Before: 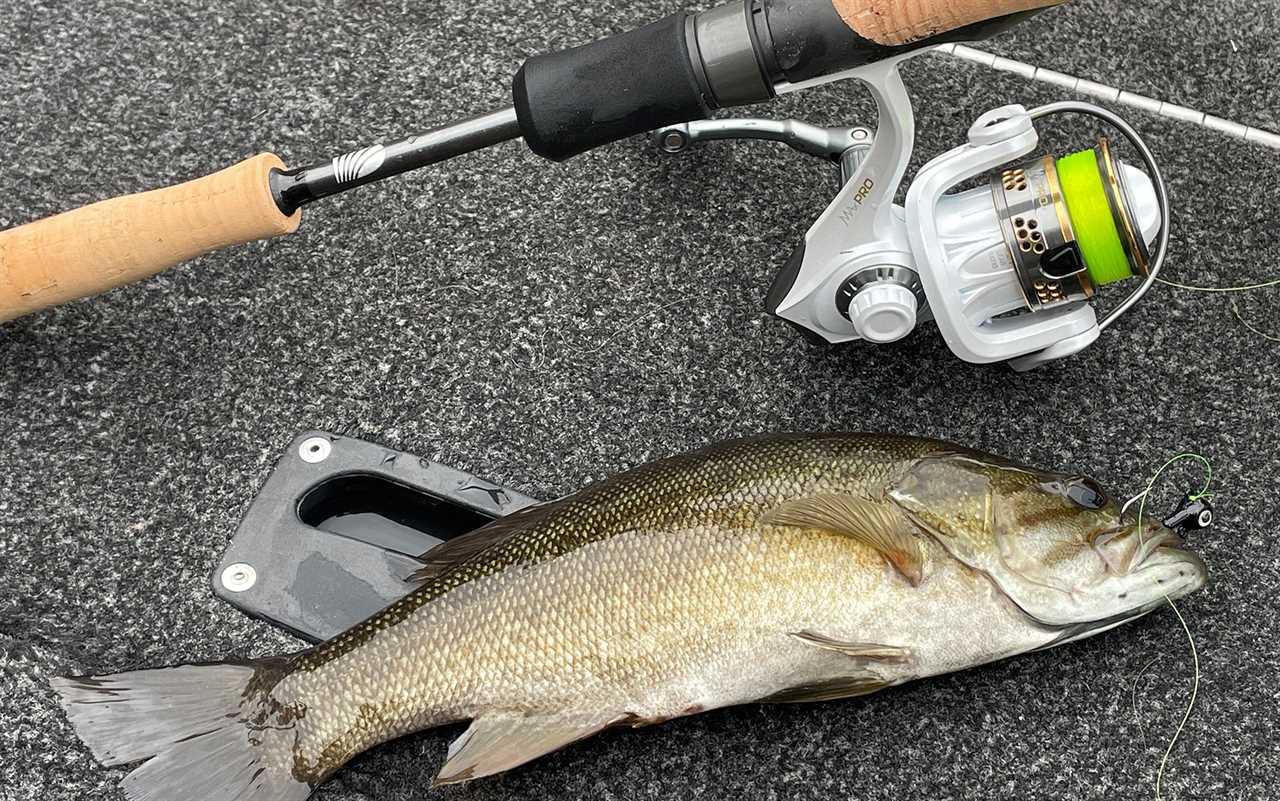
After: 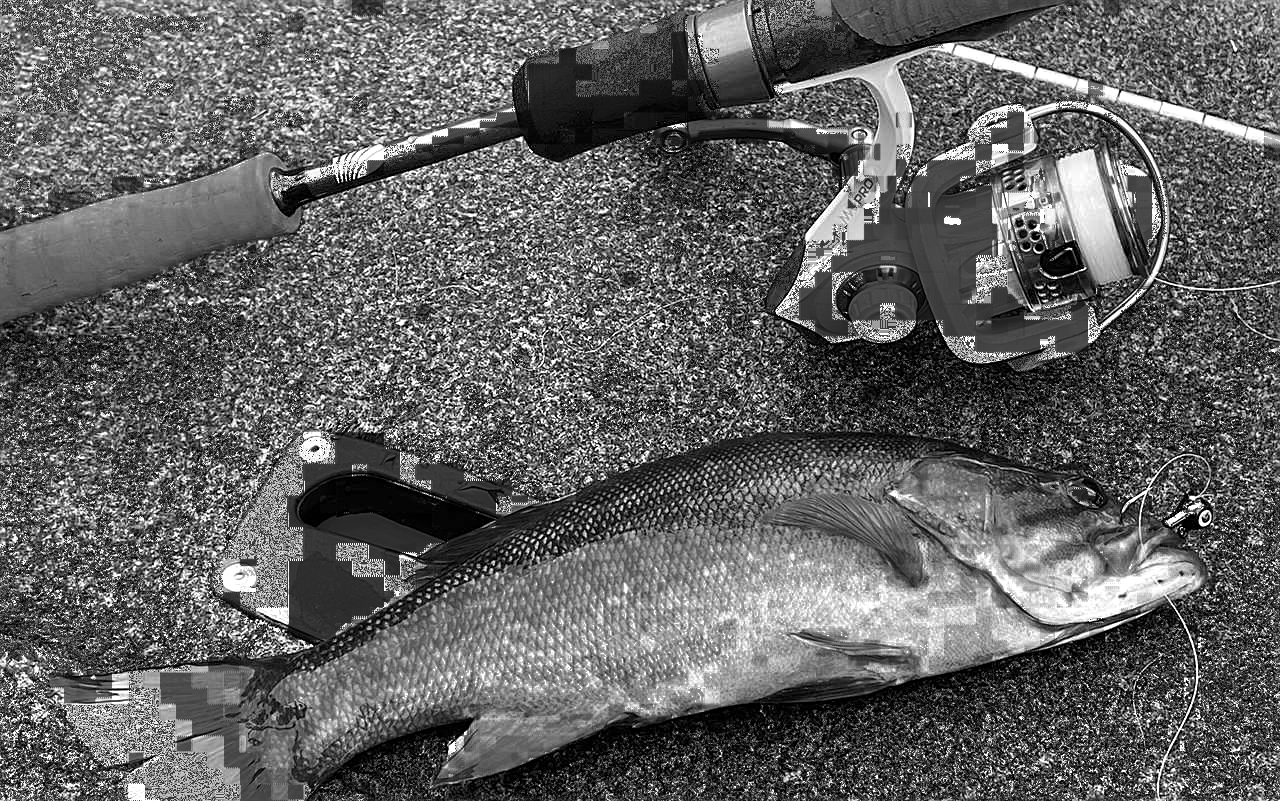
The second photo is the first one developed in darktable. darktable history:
color zones: curves: ch0 [(0.002, 0.589) (0.107, 0.484) (0.146, 0.249) (0.217, 0.352) (0.309, 0.525) (0.39, 0.404) (0.455, 0.169) (0.597, 0.055) (0.724, 0.212) (0.775, 0.691) (0.869, 0.571) (1, 0.587)]; ch1 [(0, 0) (0.143, 0) (0.286, 0) (0.429, 0) (0.571, 0) (0.714, 0) (0.857, 0)], process mode strong
sharpen: on, module defaults
